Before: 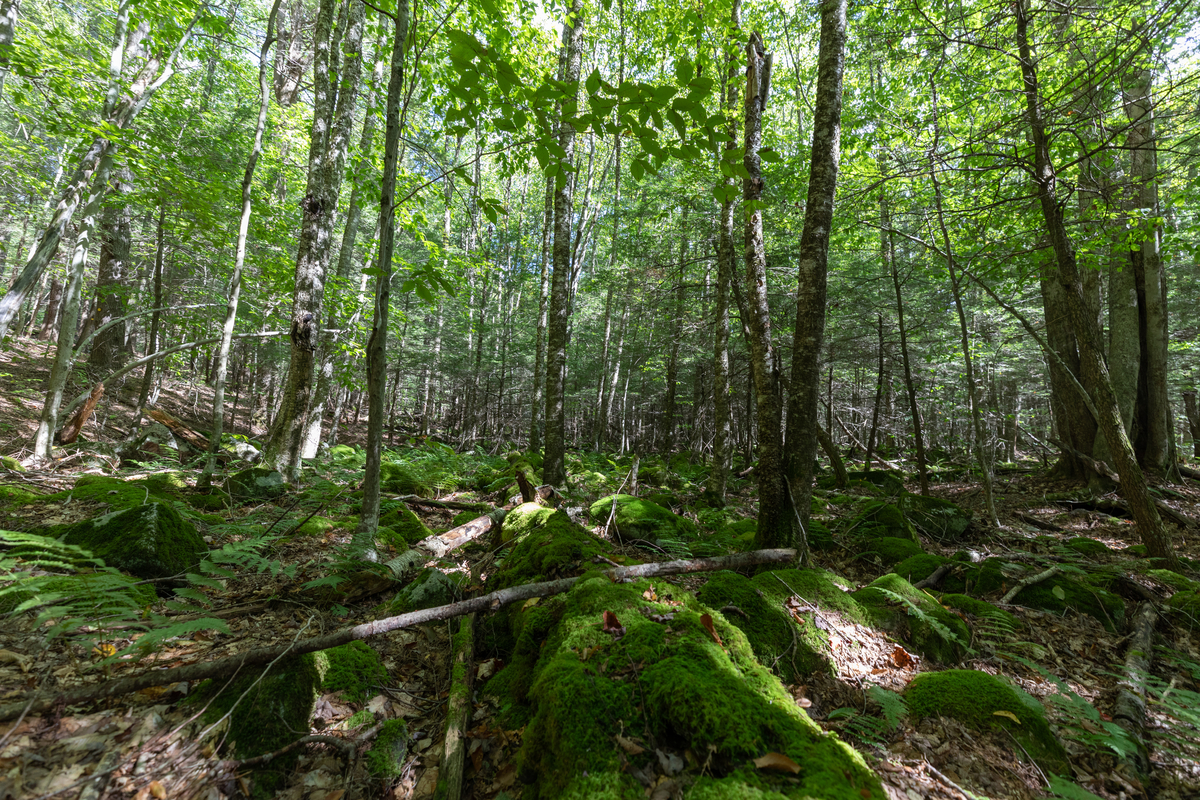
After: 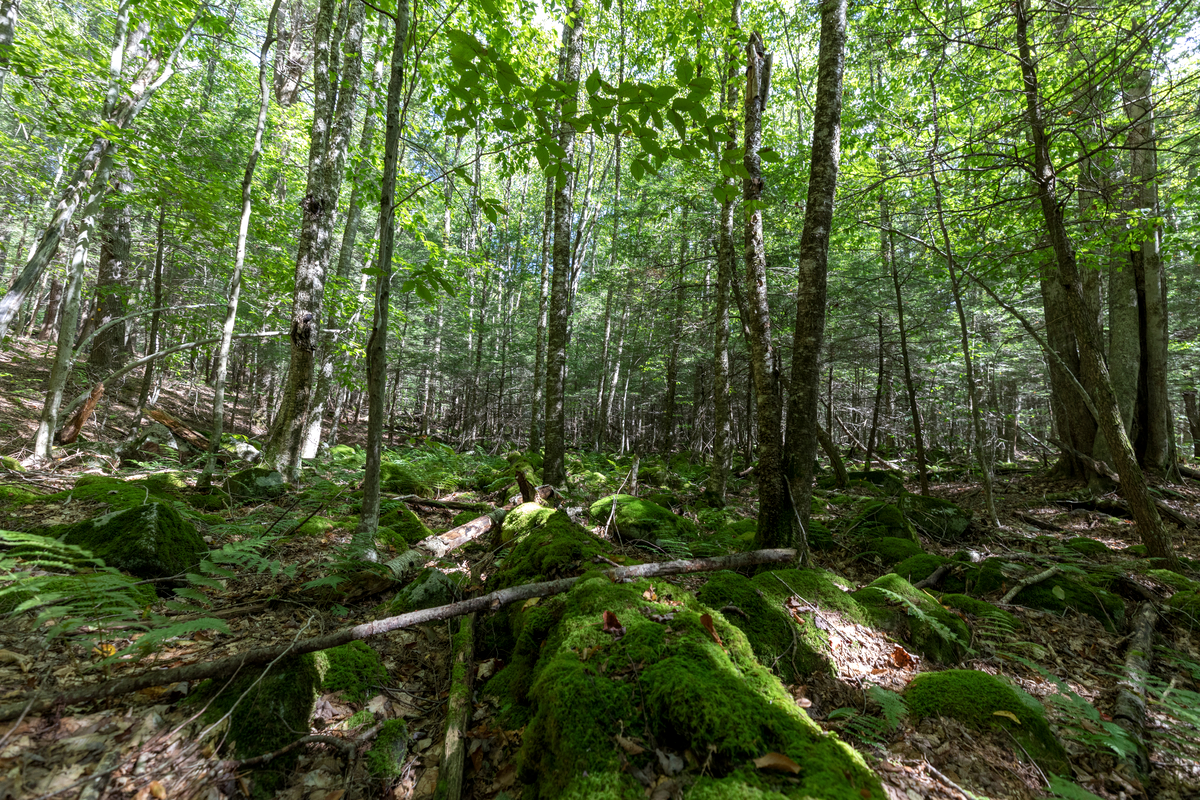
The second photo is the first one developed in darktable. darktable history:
local contrast: highlights 107%, shadows 101%, detail 119%, midtone range 0.2
